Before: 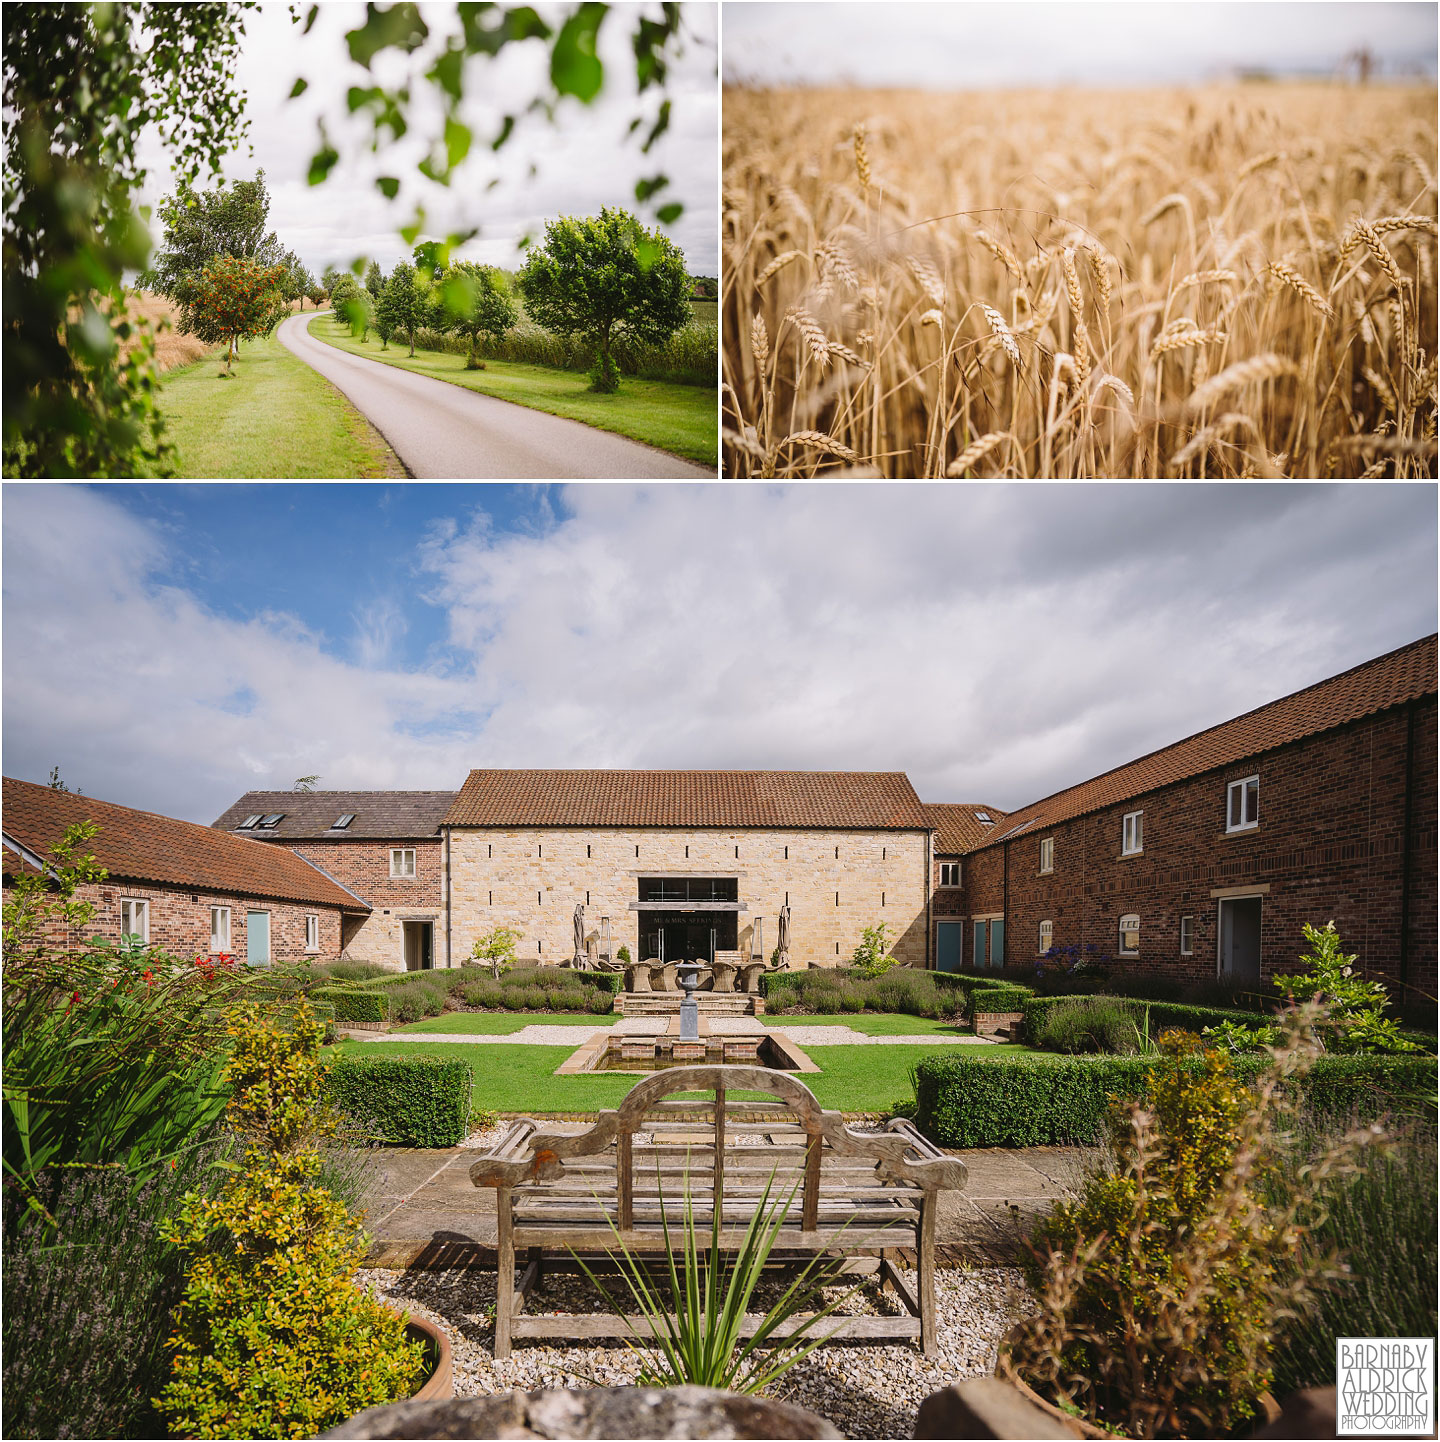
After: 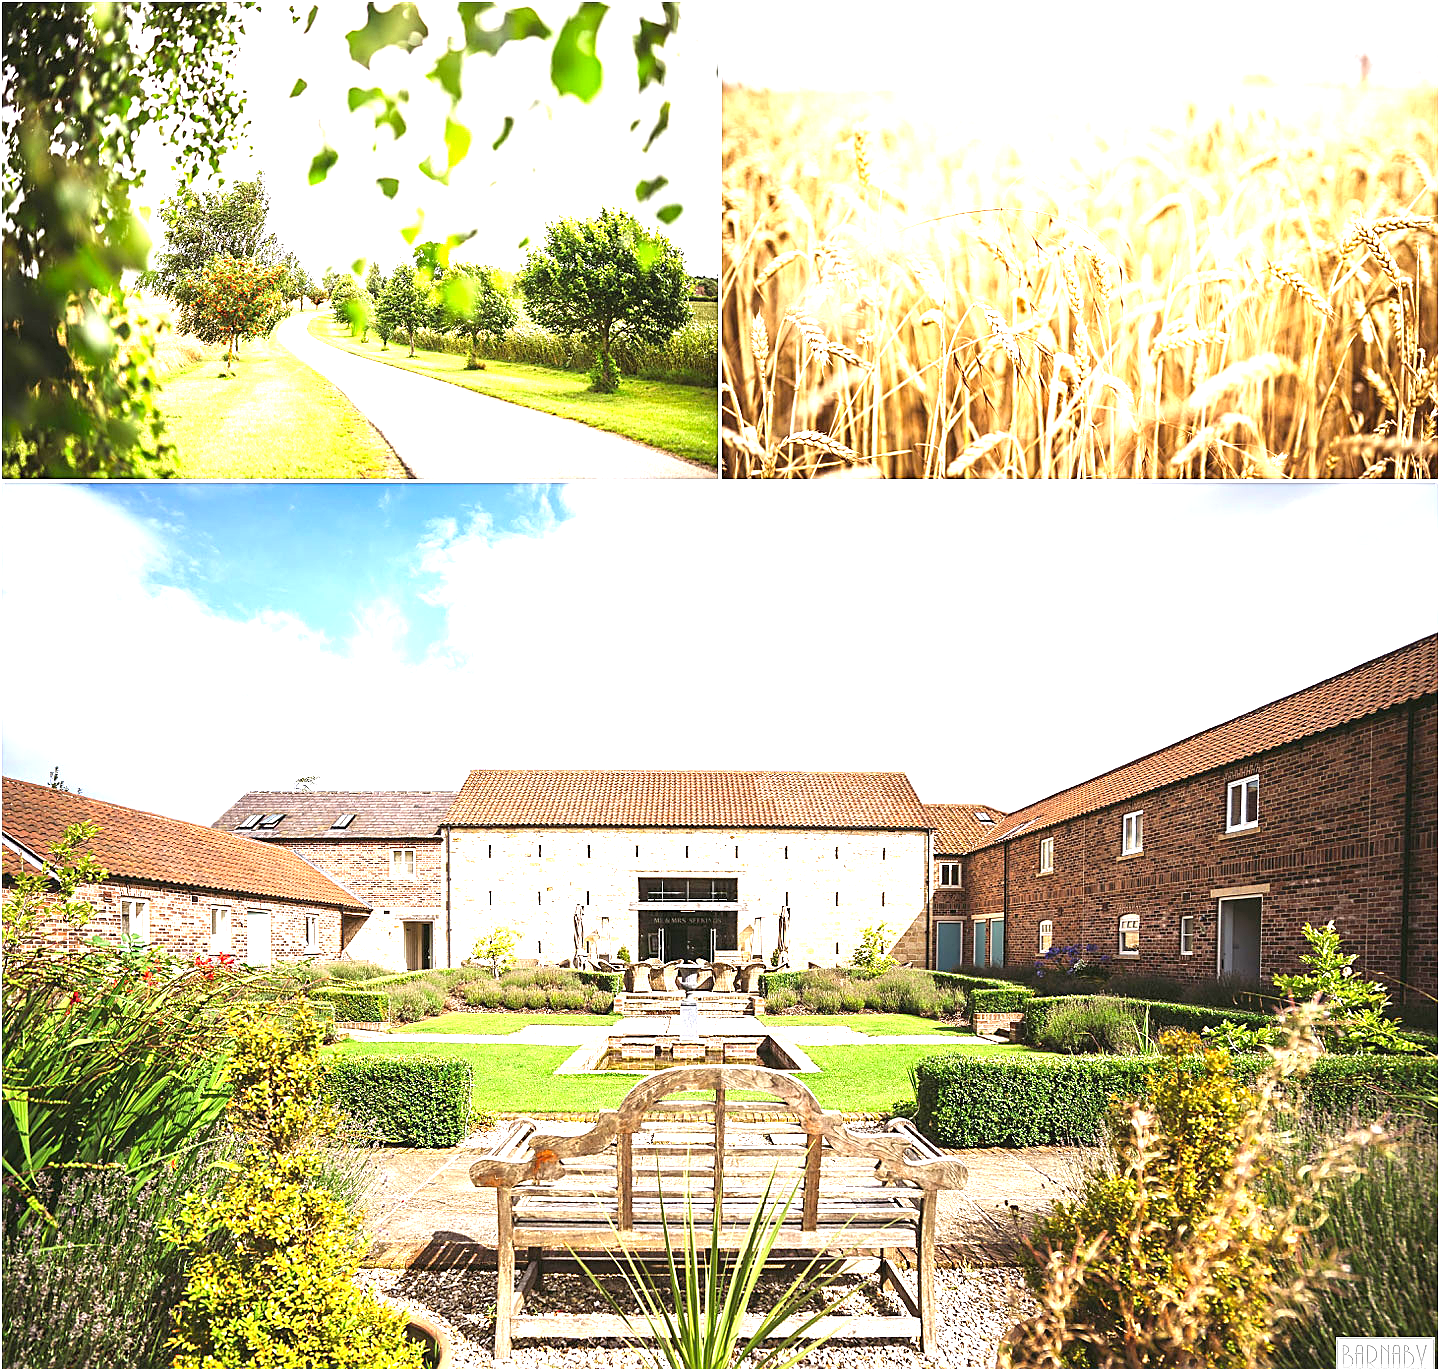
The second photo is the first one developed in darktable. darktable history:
crop and rotate: top 0.002%, bottom 5.042%
sharpen: on, module defaults
exposure: black level correction 0.001, exposure 1.855 EV, compensate highlight preservation false
